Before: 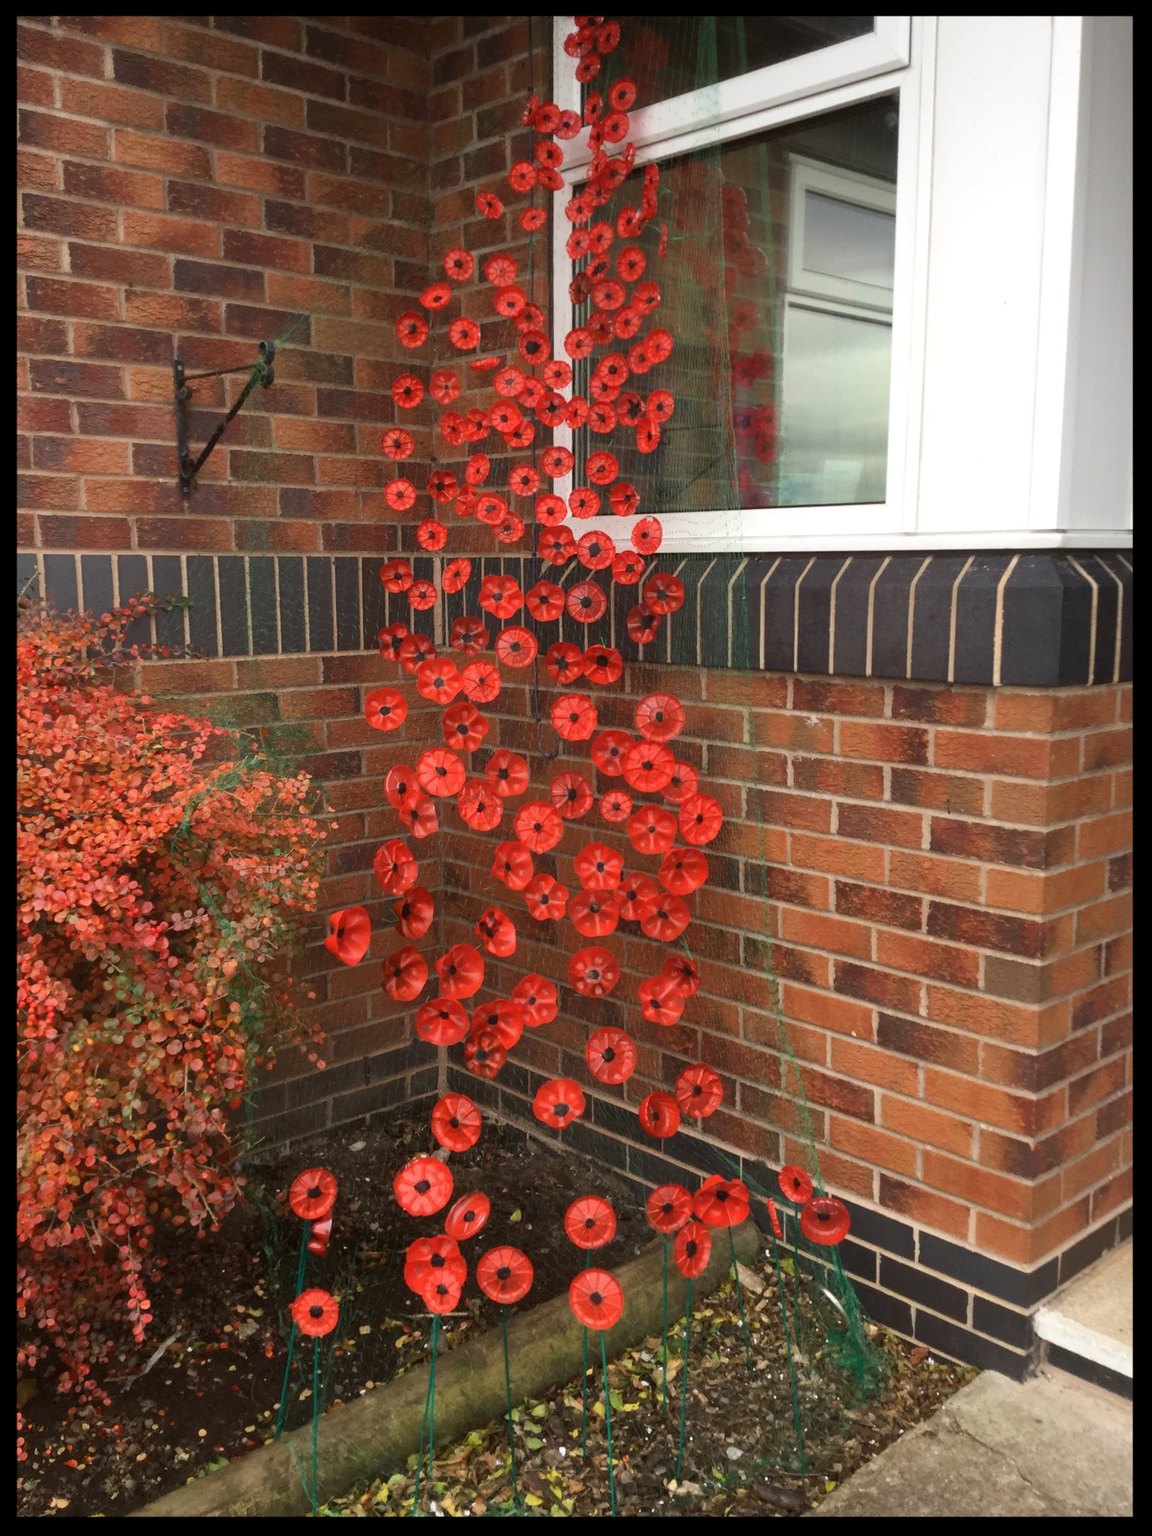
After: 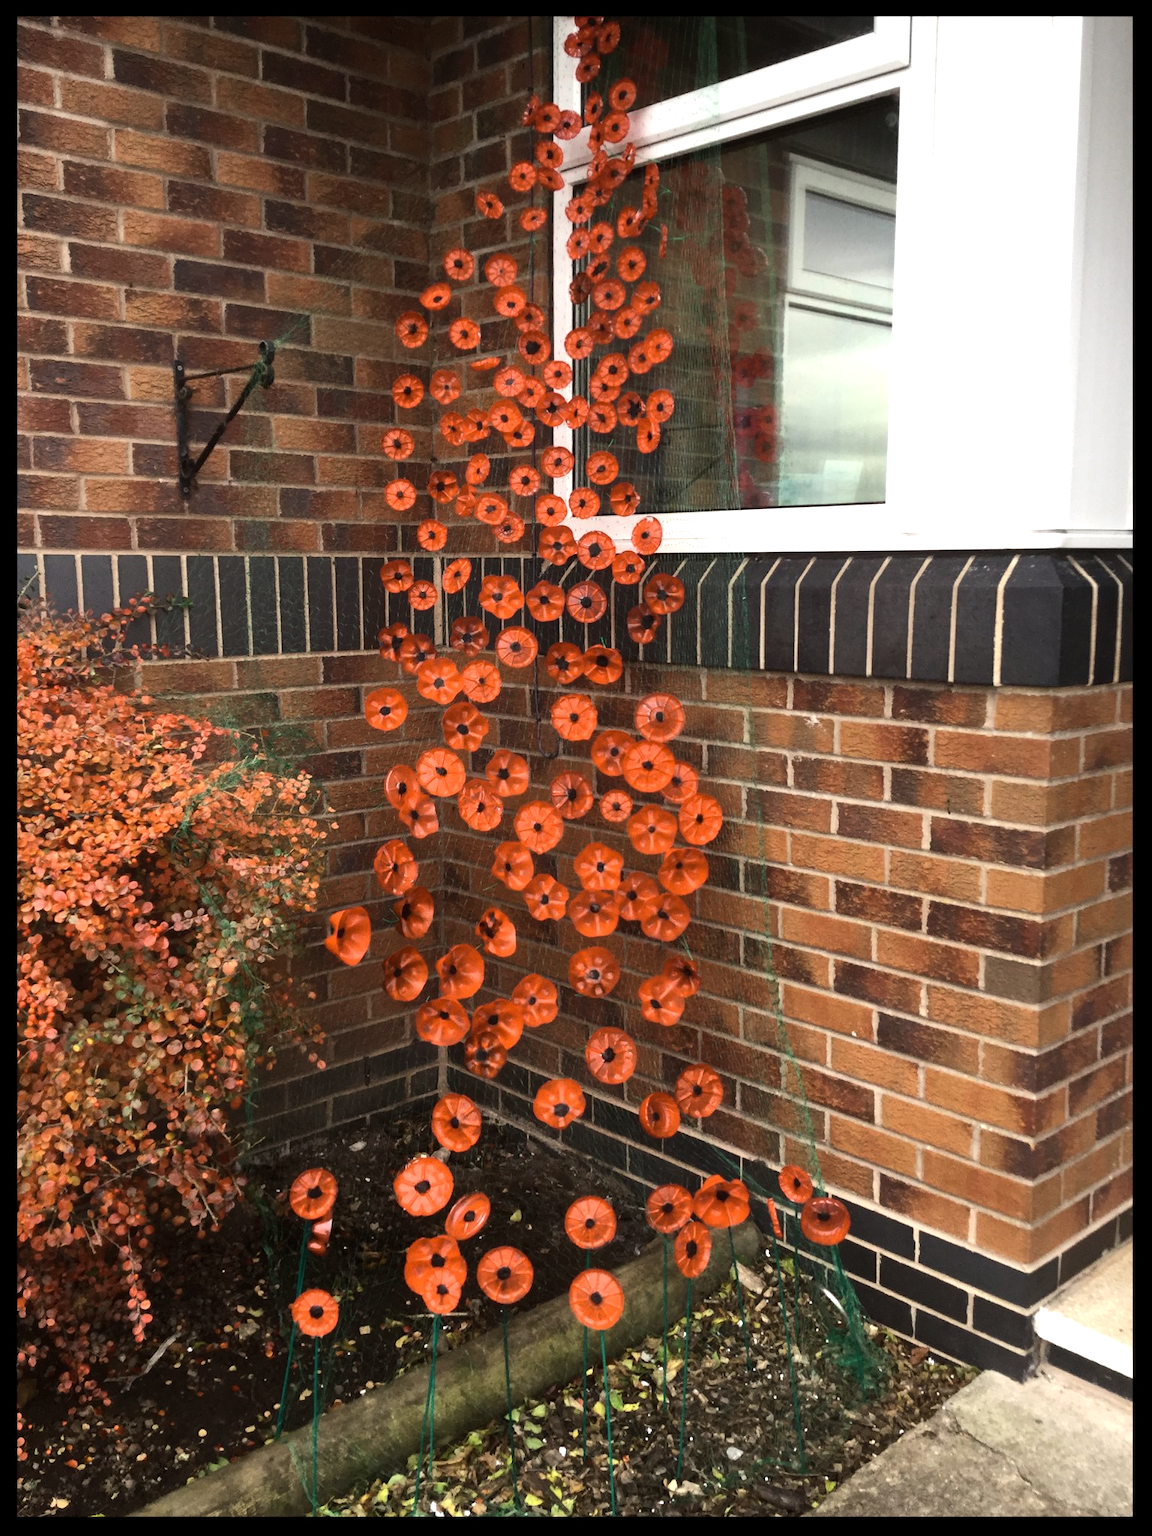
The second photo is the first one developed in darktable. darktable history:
color zones: curves: ch1 [(0.113, 0.438) (0.75, 0.5)]; ch2 [(0.12, 0.526) (0.75, 0.5)]
tone equalizer: -8 EV -0.748 EV, -7 EV -0.723 EV, -6 EV -0.614 EV, -5 EV -0.371 EV, -3 EV 0.365 EV, -2 EV 0.6 EV, -1 EV 0.682 EV, +0 EV 0.734 EV, edges refinement/feathering 500, mask exposure compensation -1.57 EV, preserve details no
